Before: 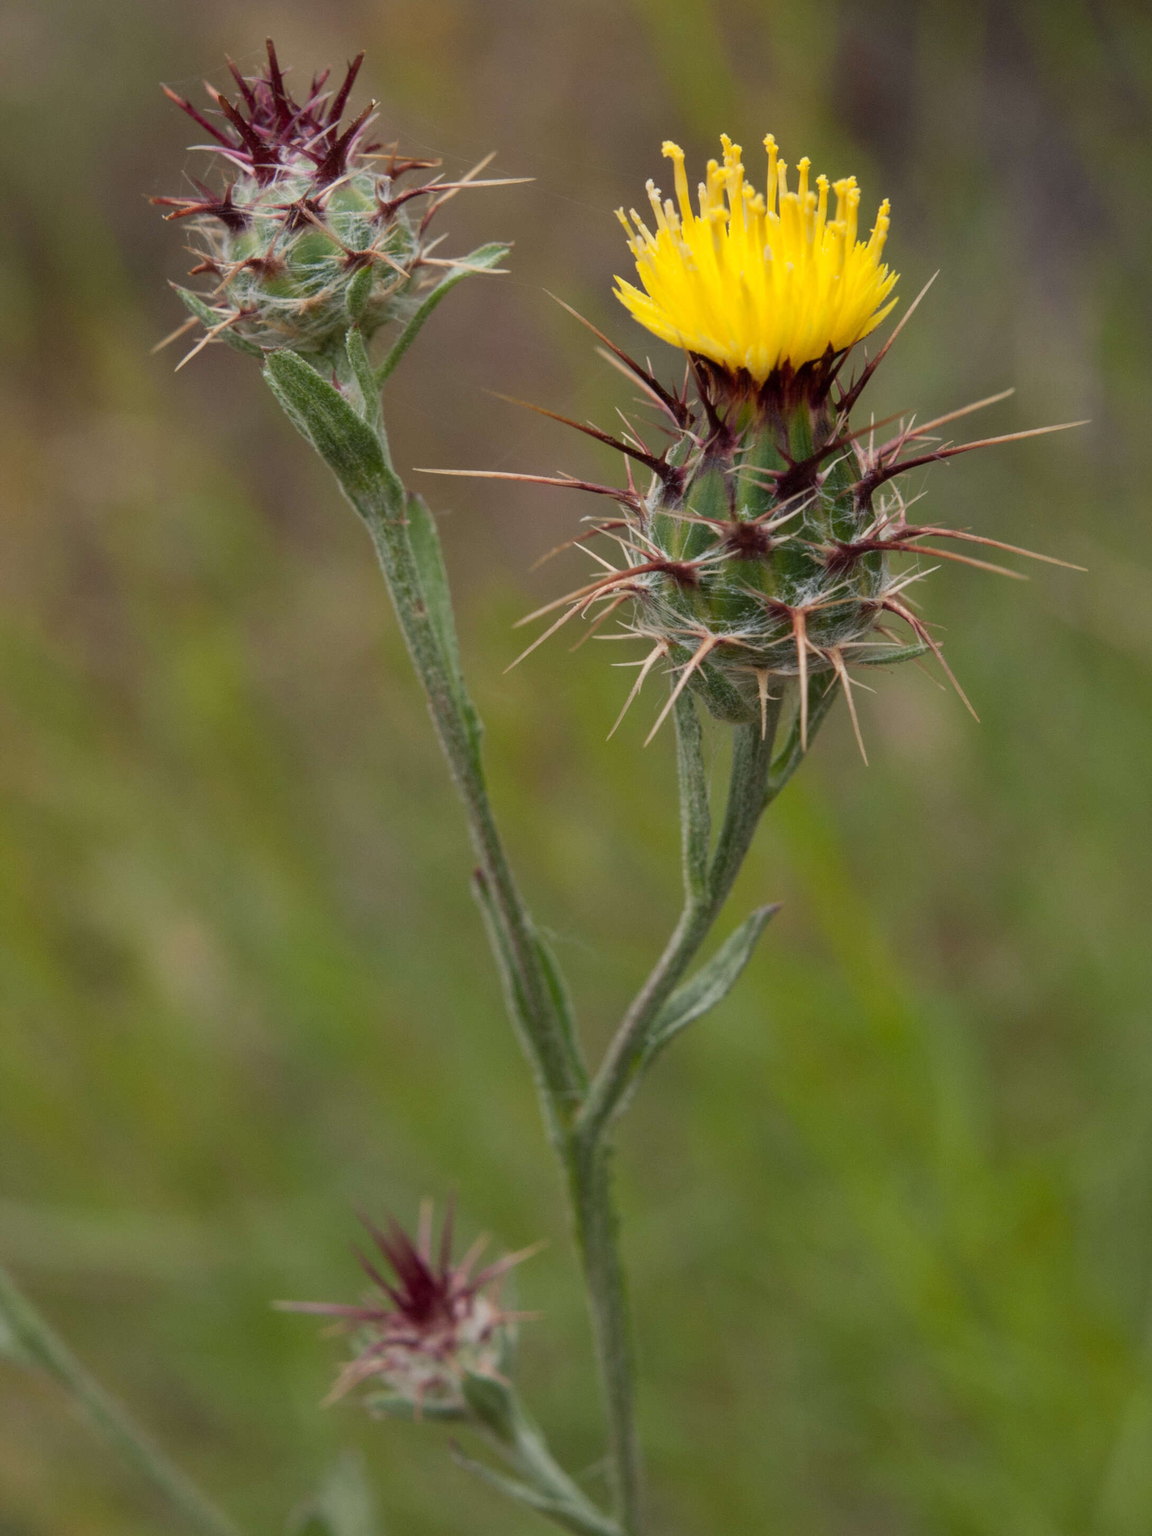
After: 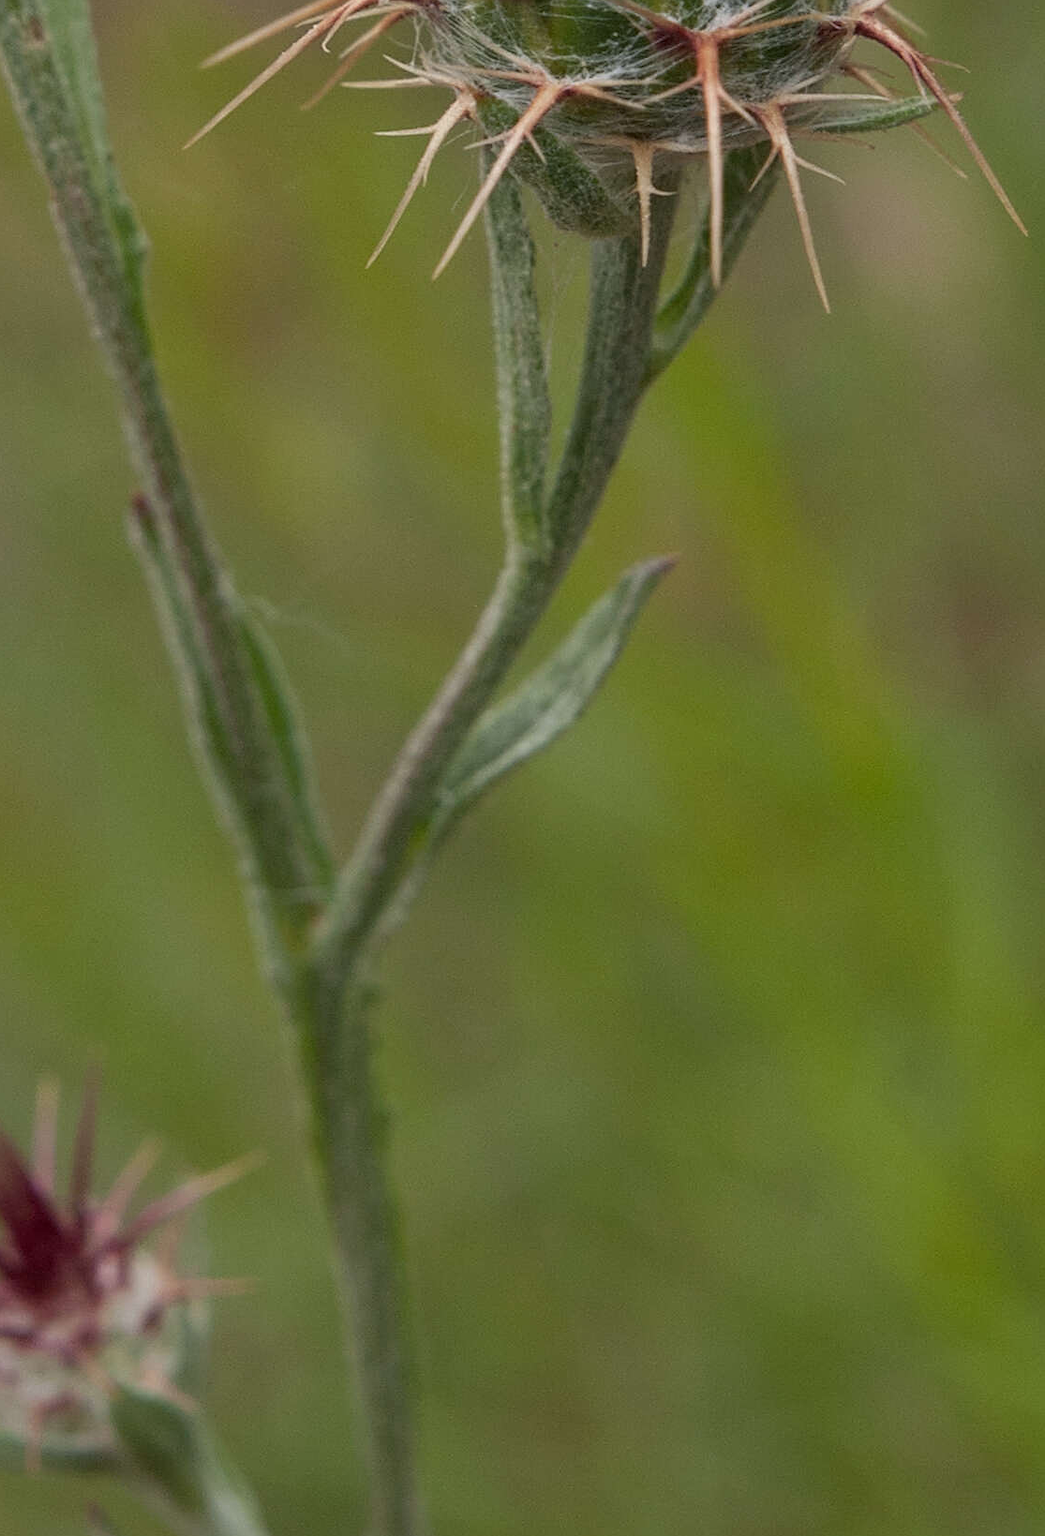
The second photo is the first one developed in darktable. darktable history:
sharpen: on, module defaults
crop: left 34.681%, top 38.391%, right 13.791%, bottom 5.133%
